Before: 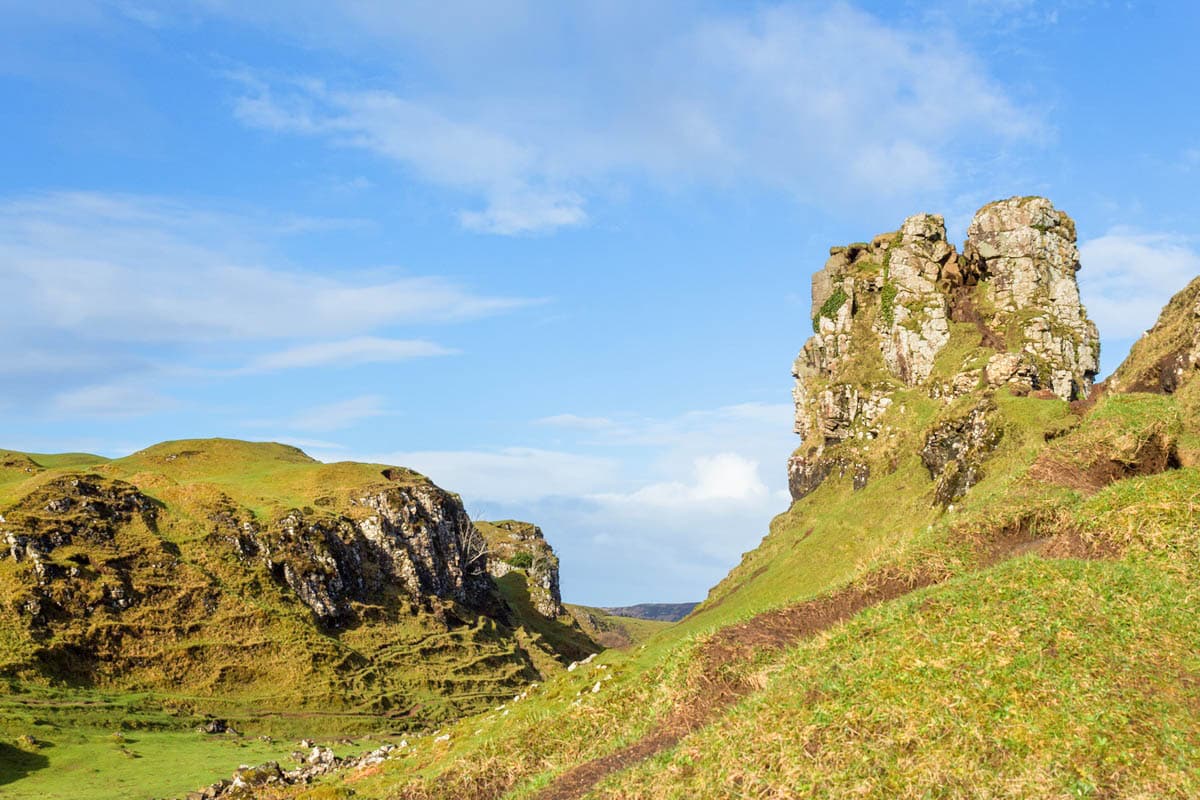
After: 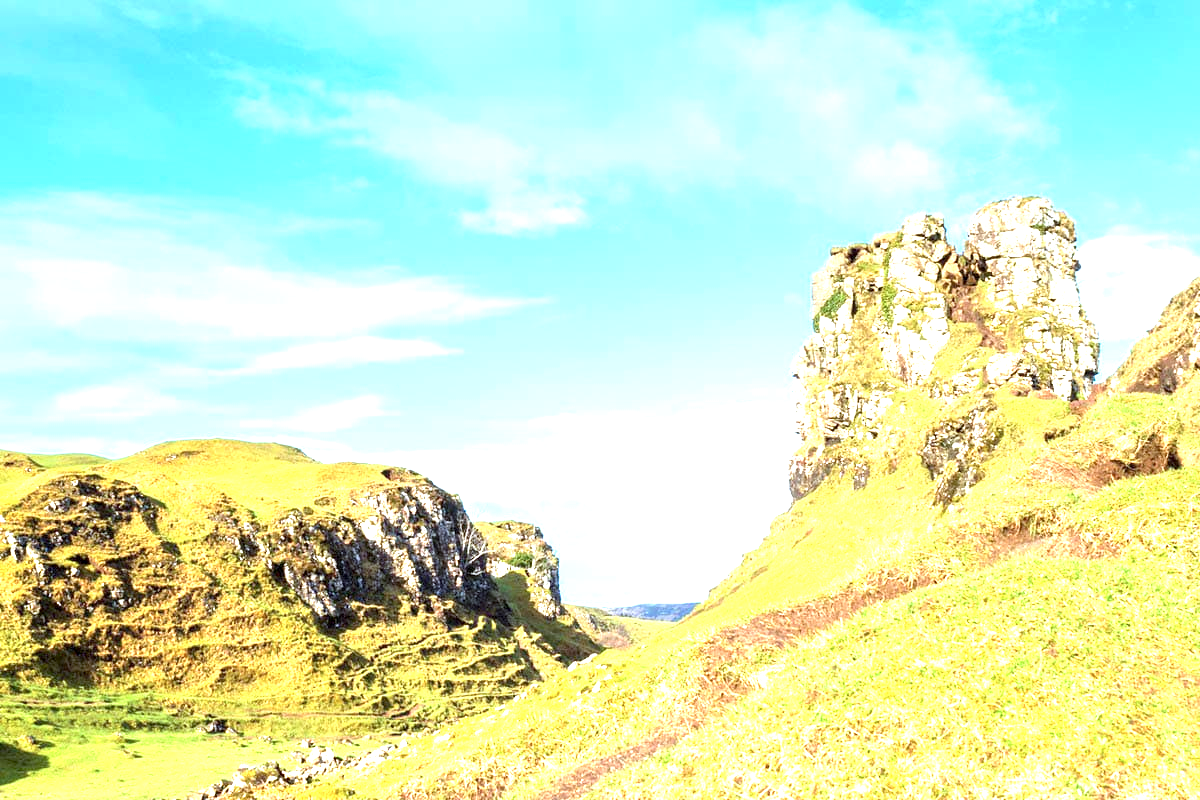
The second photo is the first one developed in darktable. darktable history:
color correction: highlights a* -4.18, highlights b* -10.81
exposure: black level correction 0.001, exposure 1.822 EV, compensate exposure bias true, compensate highlight preservation false
graduated density: on, module defaults
